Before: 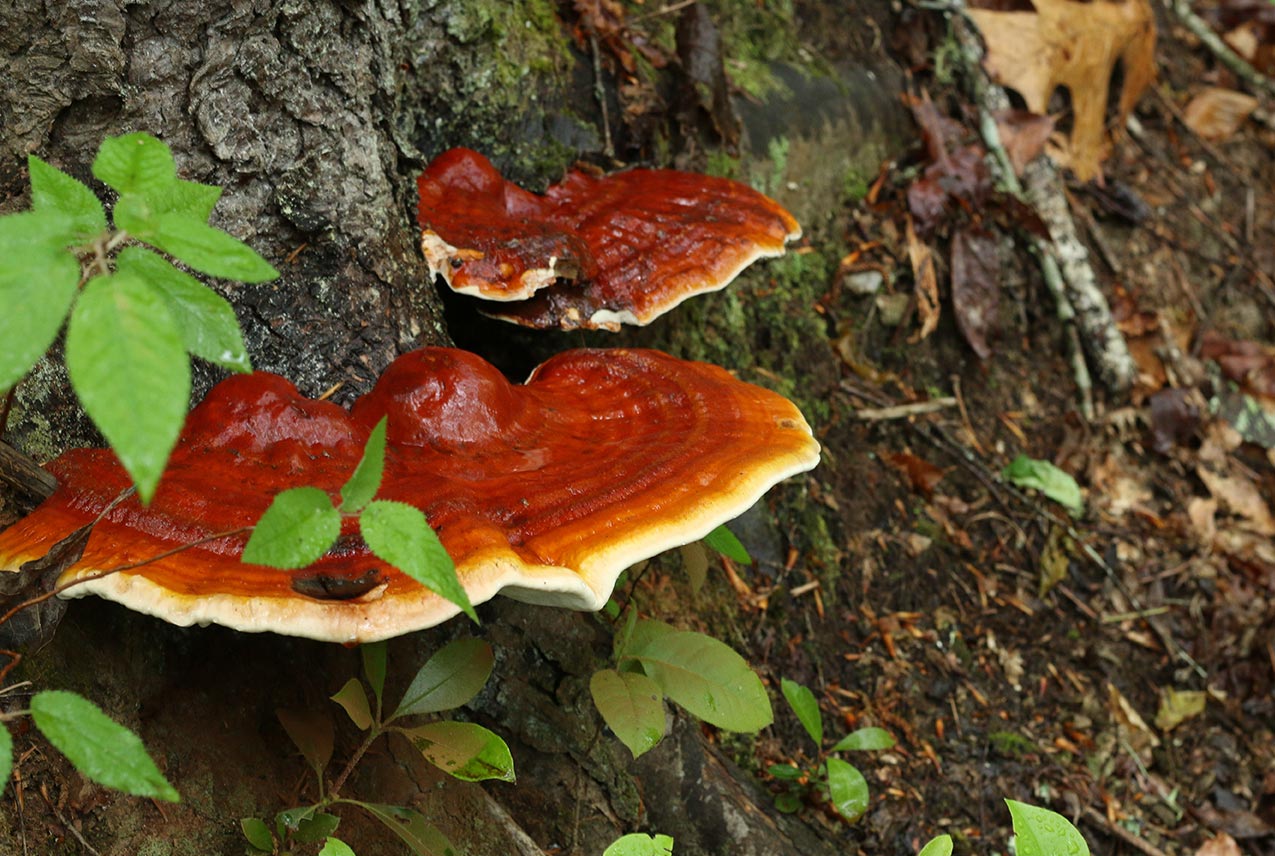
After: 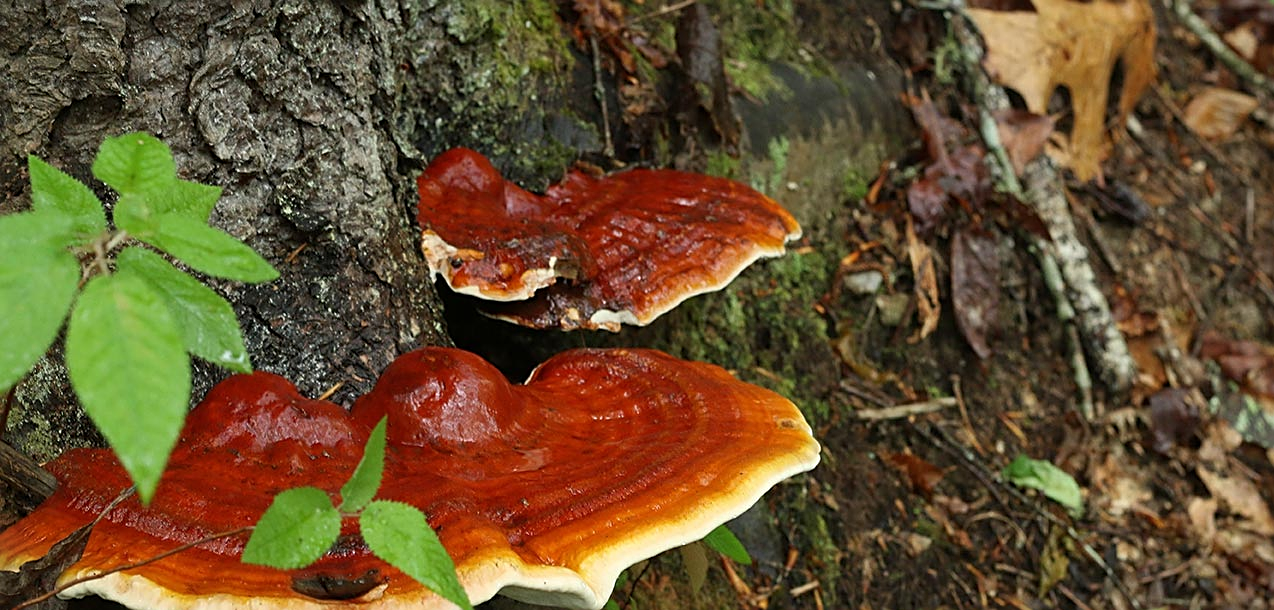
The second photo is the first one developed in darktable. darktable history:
crop: right 0.001%, bottom 28.736%
sharpen: on, module defaults
vignetting: fall-off start 99.87%, brightness -0.205, unbound false
